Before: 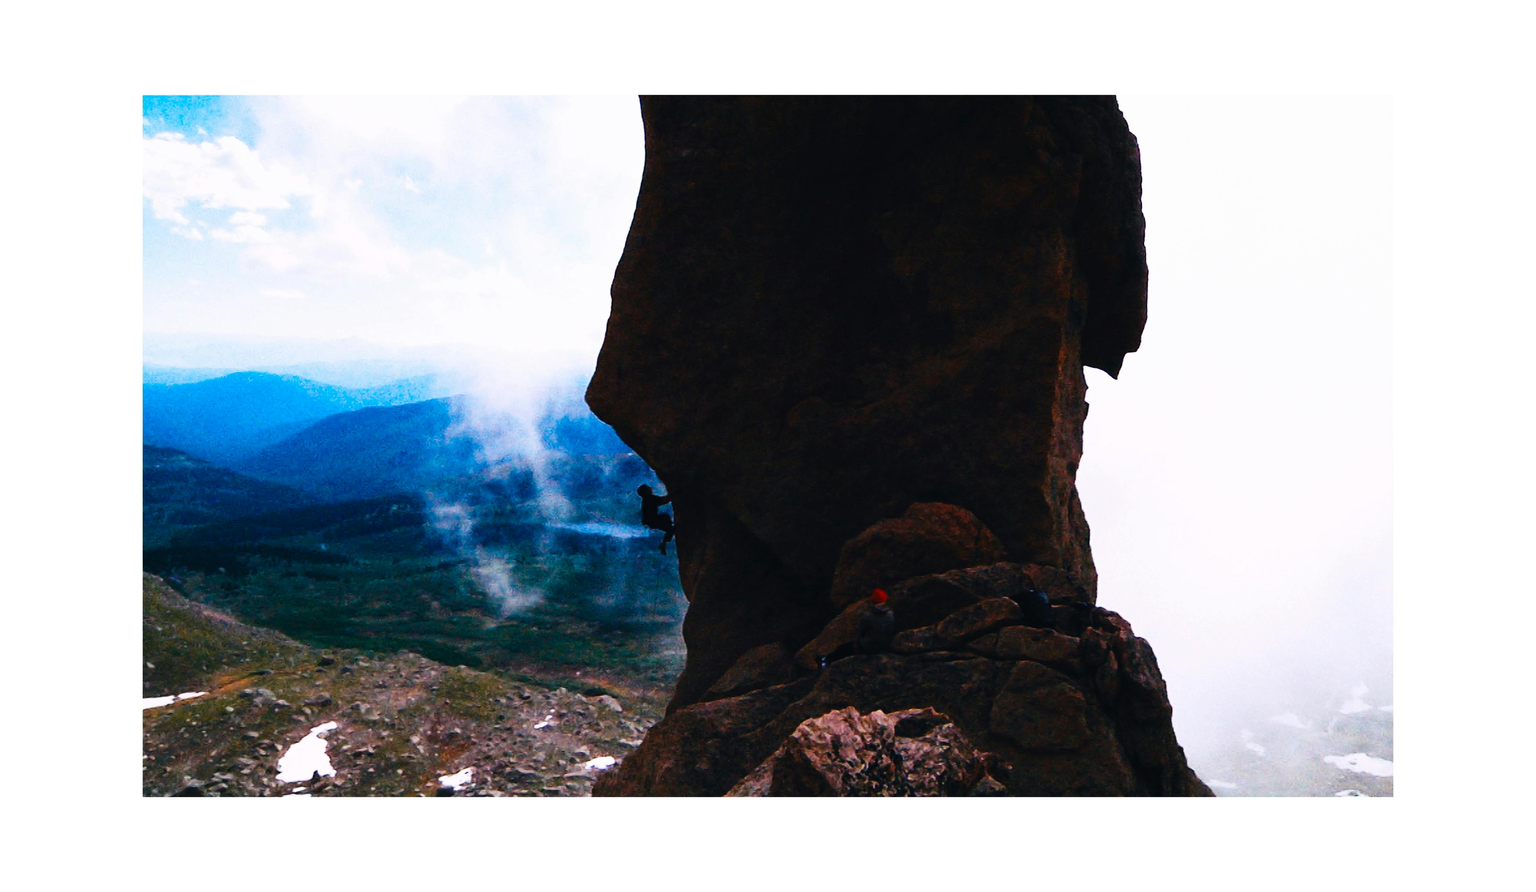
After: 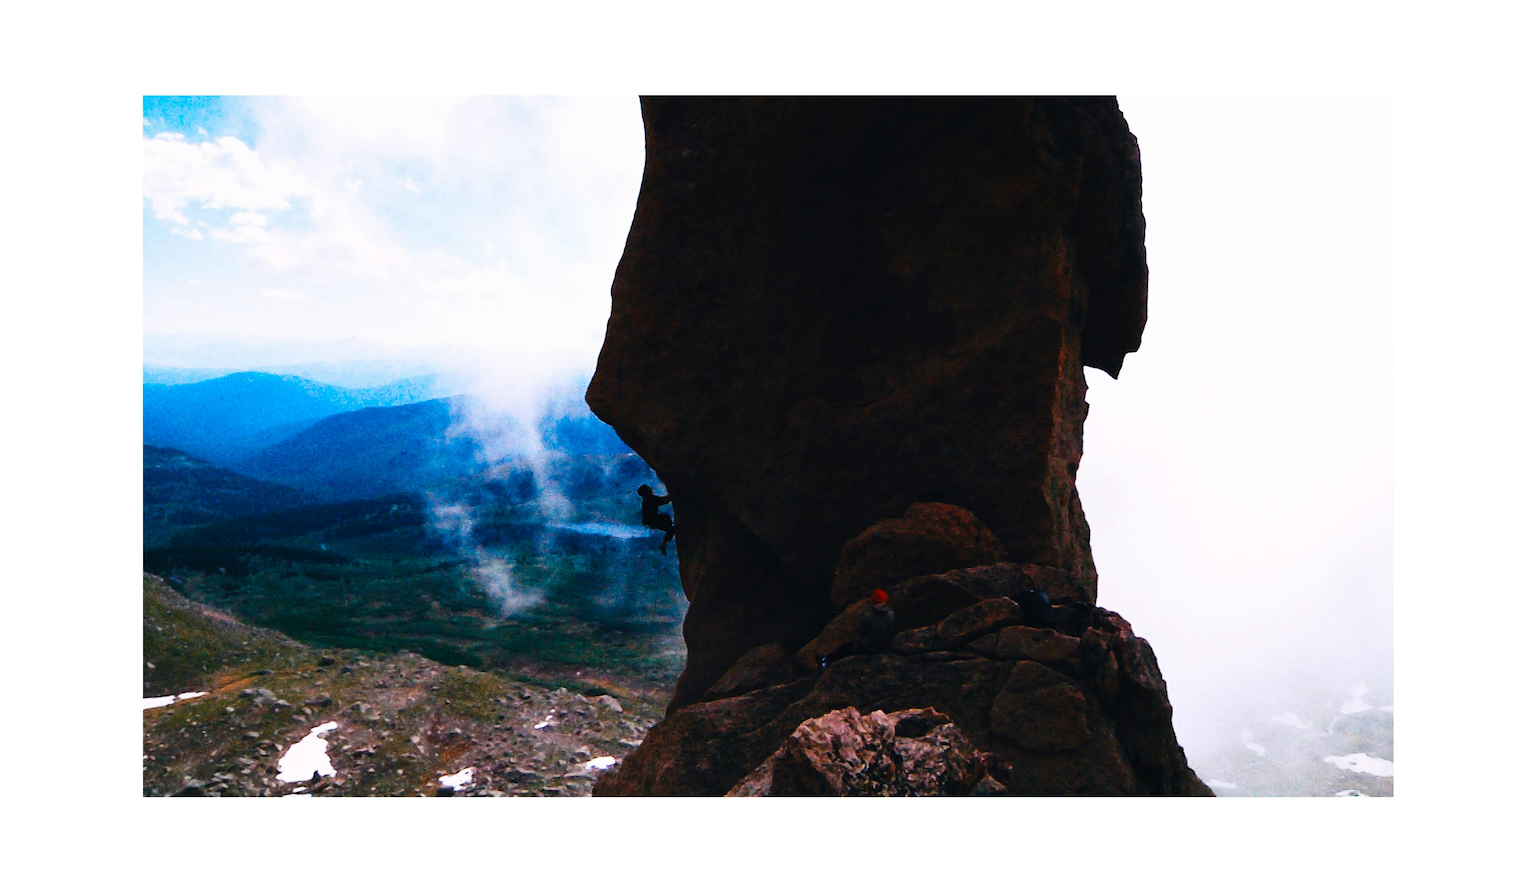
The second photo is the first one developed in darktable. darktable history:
haze removal: strength 0.301, distance 0.257, compatibility mode true, adaptive false
